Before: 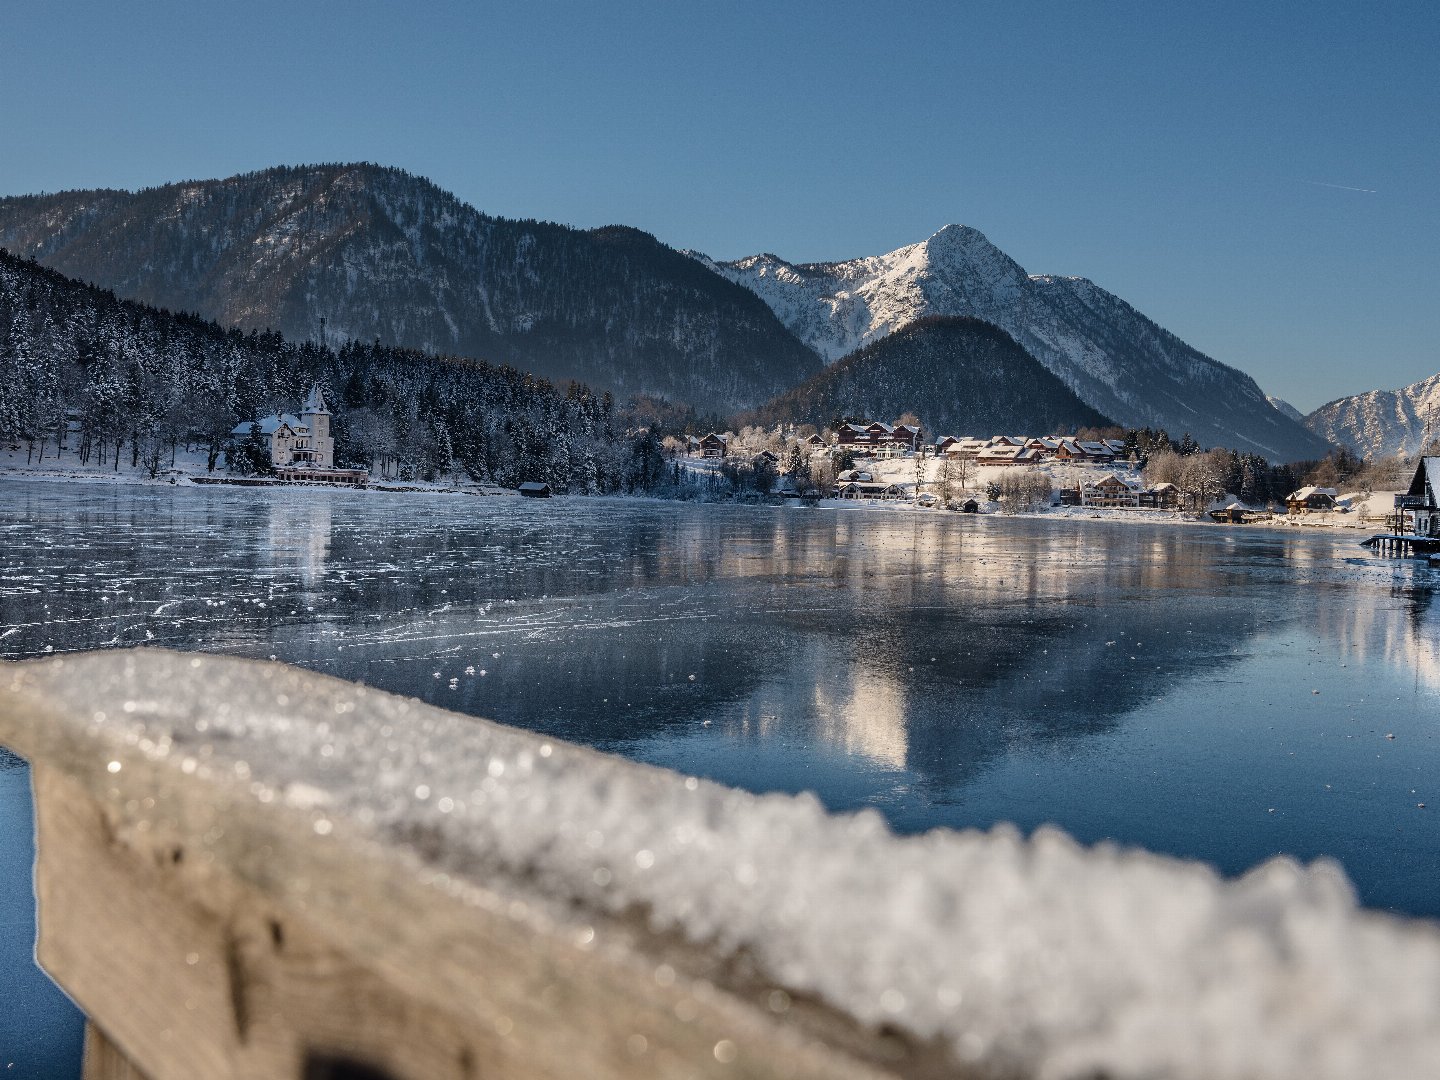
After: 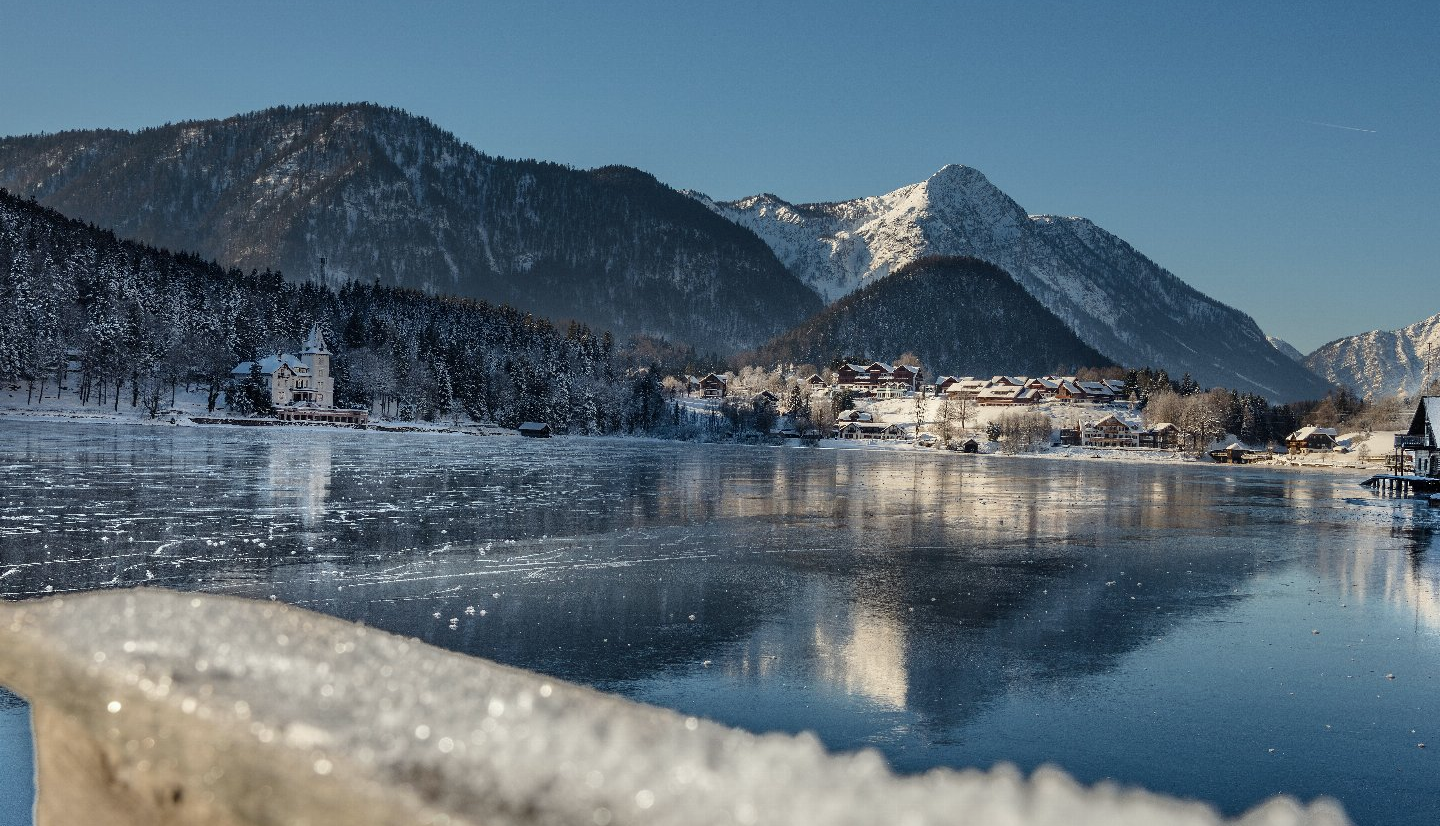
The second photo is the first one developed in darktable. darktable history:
crop: top 5.641%, bottom 17.824%
color correction: highlights a* -2.56, highlights b* 2.45
